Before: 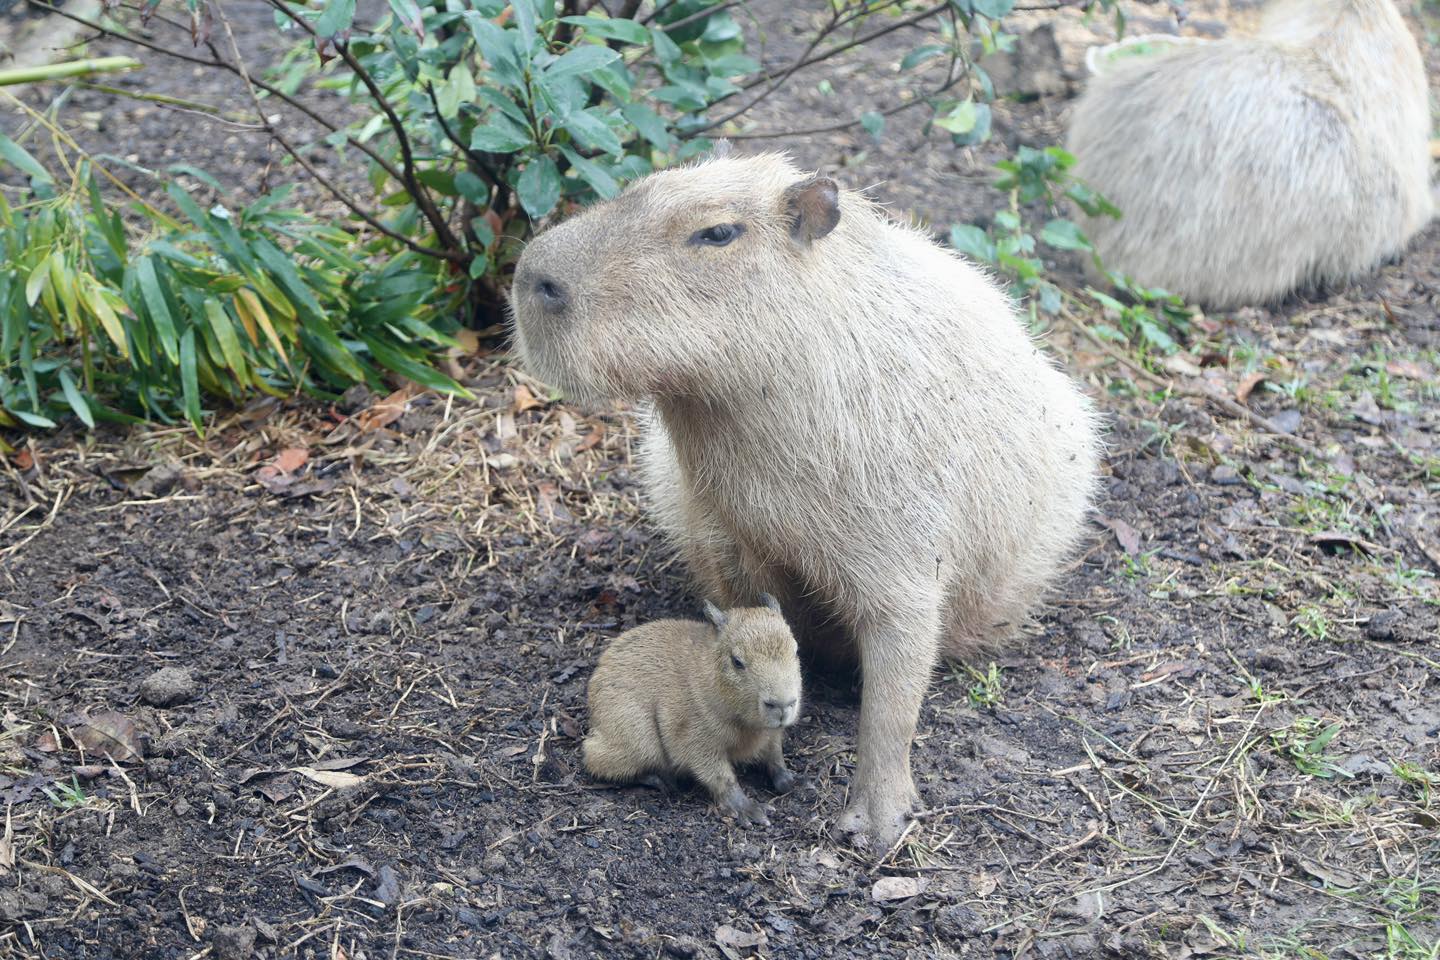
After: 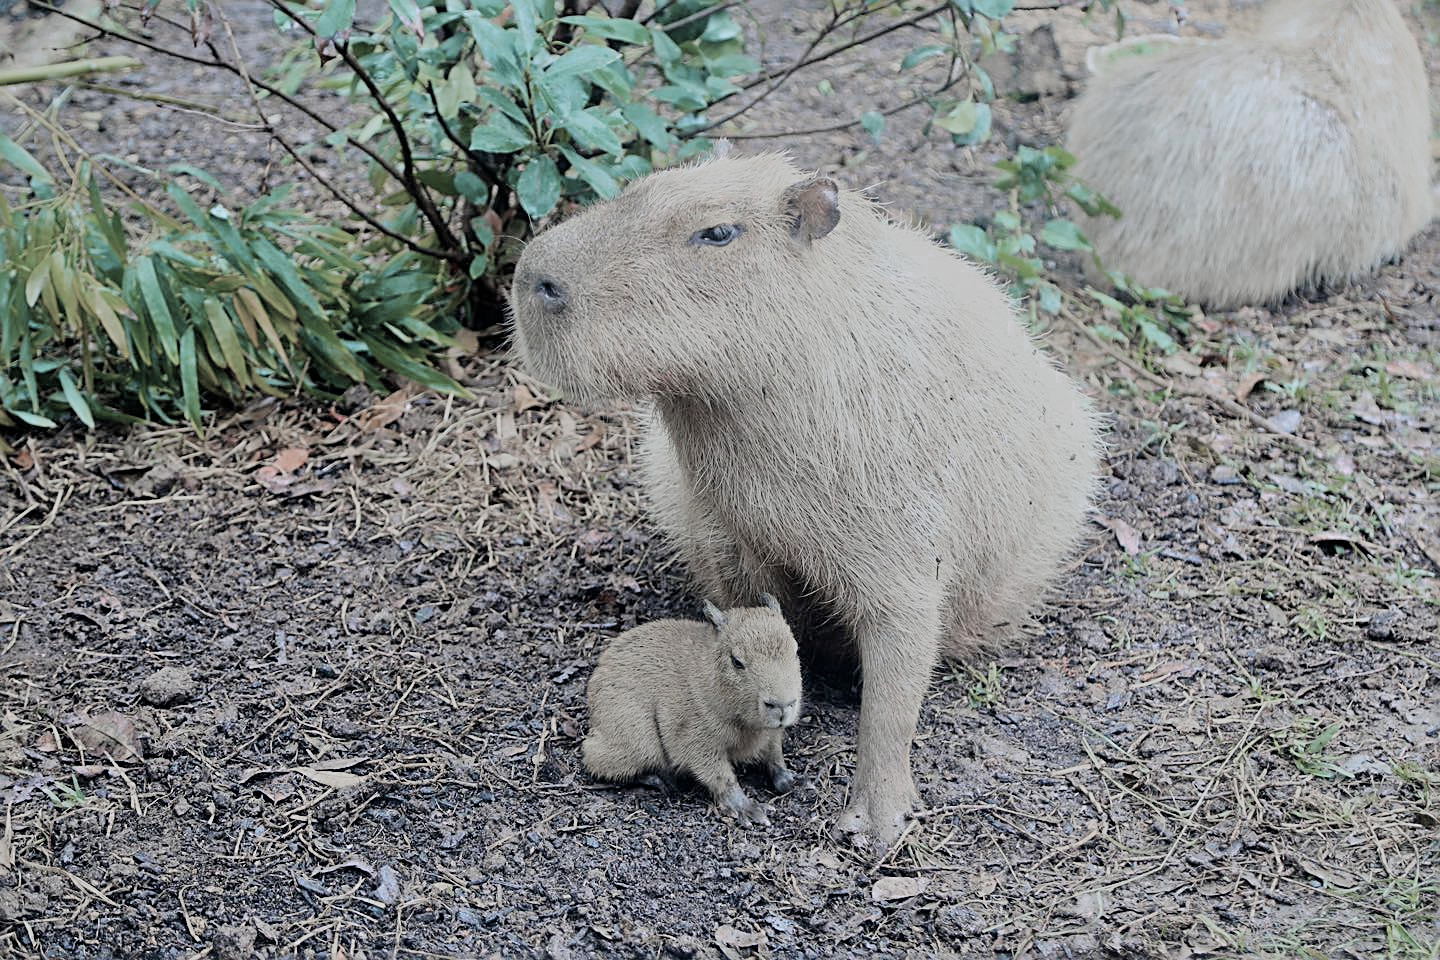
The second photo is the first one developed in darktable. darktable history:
color correction: highlights b* -0.008
color zones: curves: ch0 [(0, 0.613) (0.01, 0.613) (0.245, 0.448) (0.498, 0.529) (0.642, 0.665) (0.879, 0.777) (0.99, 0.613)]; ch1 [(0, 0.272) (0.219, 0.127) (0.724, 0.346)]
sharpen: radius 2.64, amount 0.672
filmic rgb: black relative exposure -6.2 EV, white relative exposure 6.94 EV, hardness 2.24, color science v6 (2022), iterations of high-quality reconstruction 0
shadows and highlights: shadows 76.04, highlights -25.21, soften with gaussian
color balance rgb: linear chroma grading › shadows -9.9%, linear chroma grading › global chroma 19.458%, perceptual saturation grading › global saturation 25.575%
